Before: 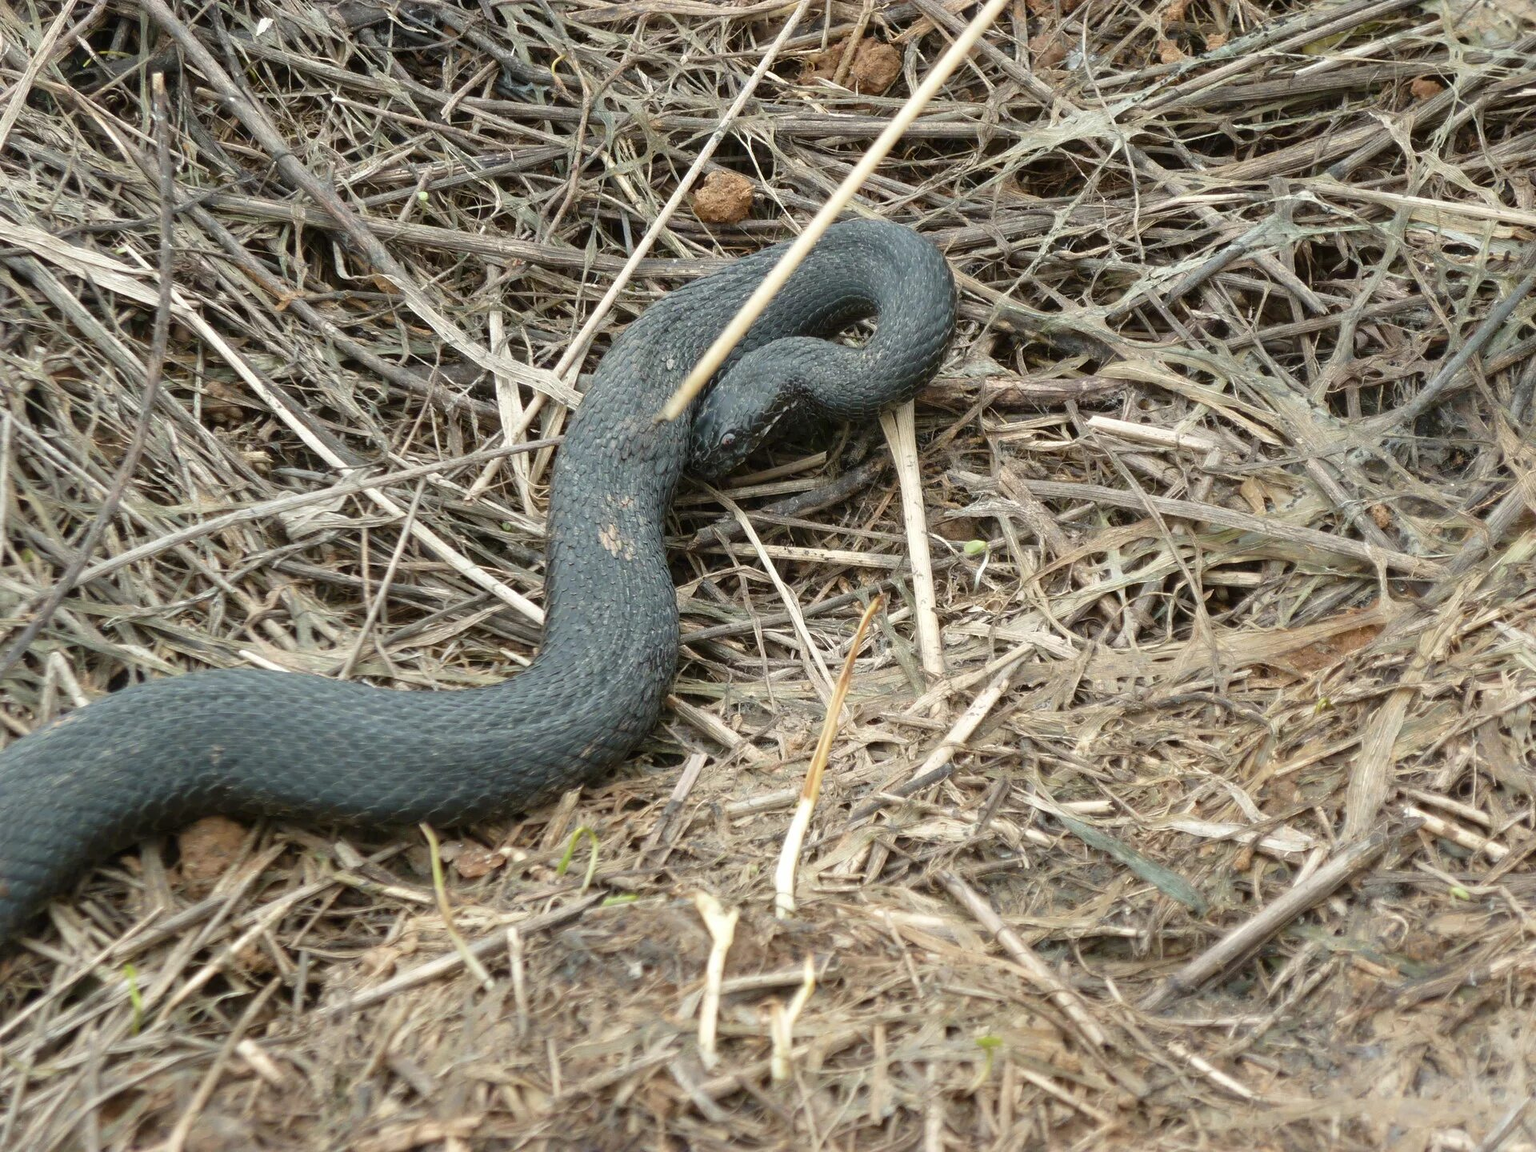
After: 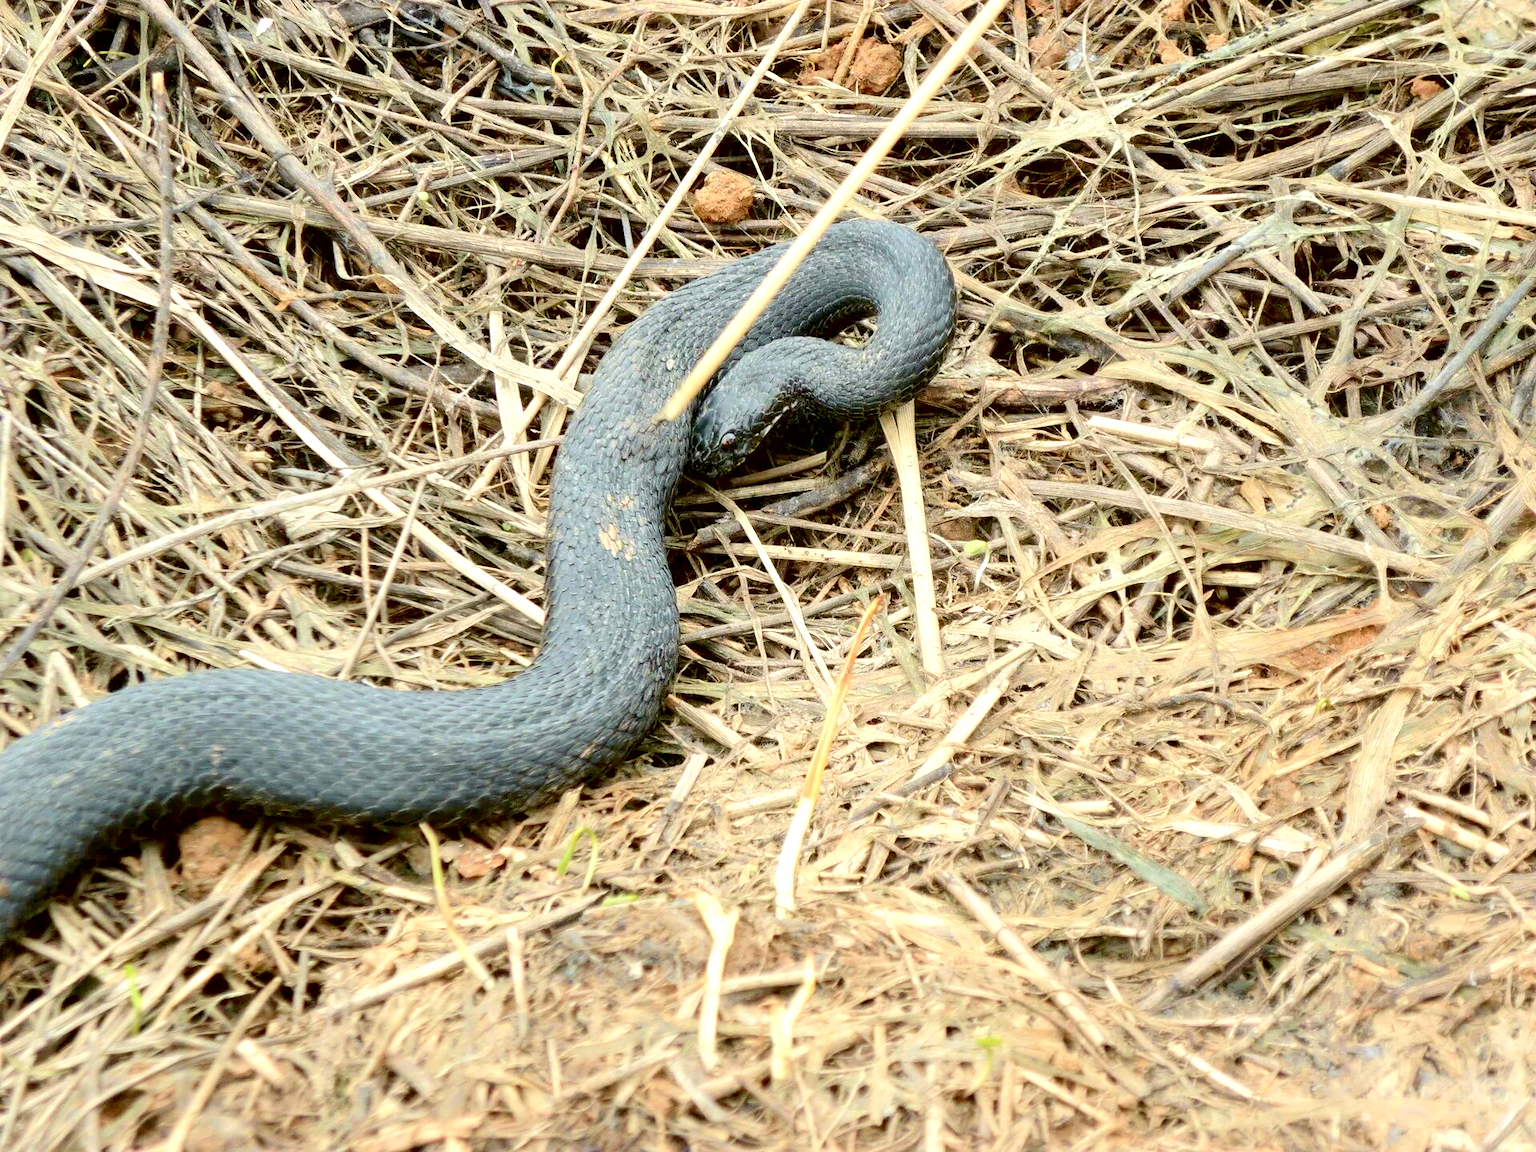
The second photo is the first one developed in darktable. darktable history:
exposure: black level correction 0.011, exposure 1.088 EV, compensate exposure bias true, compensate highlight preservation false
tone curve: curves: ch0 [(0, 0) (0.091, 0.066) (0.184, 0.16) (0.491, 0.519) (0.748, 0.765) (1, 0.919)]; ch1 [(0, 0) (0.179, 0.173) (0.322, 0.32) (0.424, 0.424) (0.502, 0.504) (0.56, 0.575) (0.631, 0.675) (0.777, 0.806) (1, 1)]; ch2 [(0, 0) (0.434, 0.447) (0.497, 0.498) (0.539, 0.566) (0.676, 0.691) (1, 1)], color space Lab, independent channels, preserve colors none
